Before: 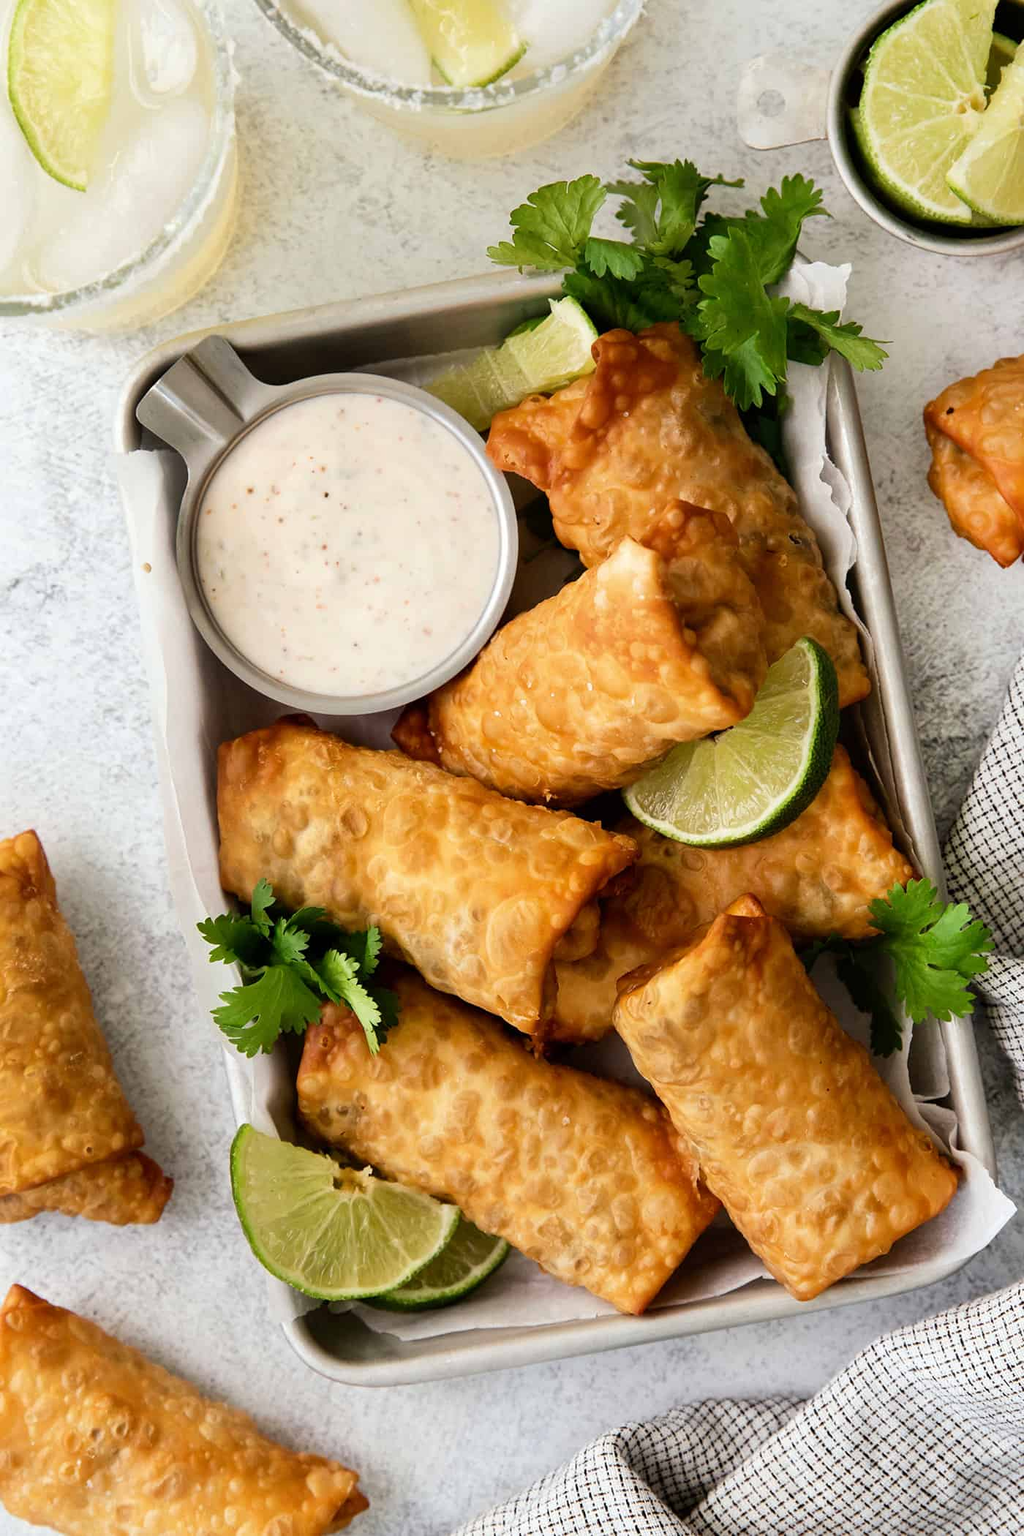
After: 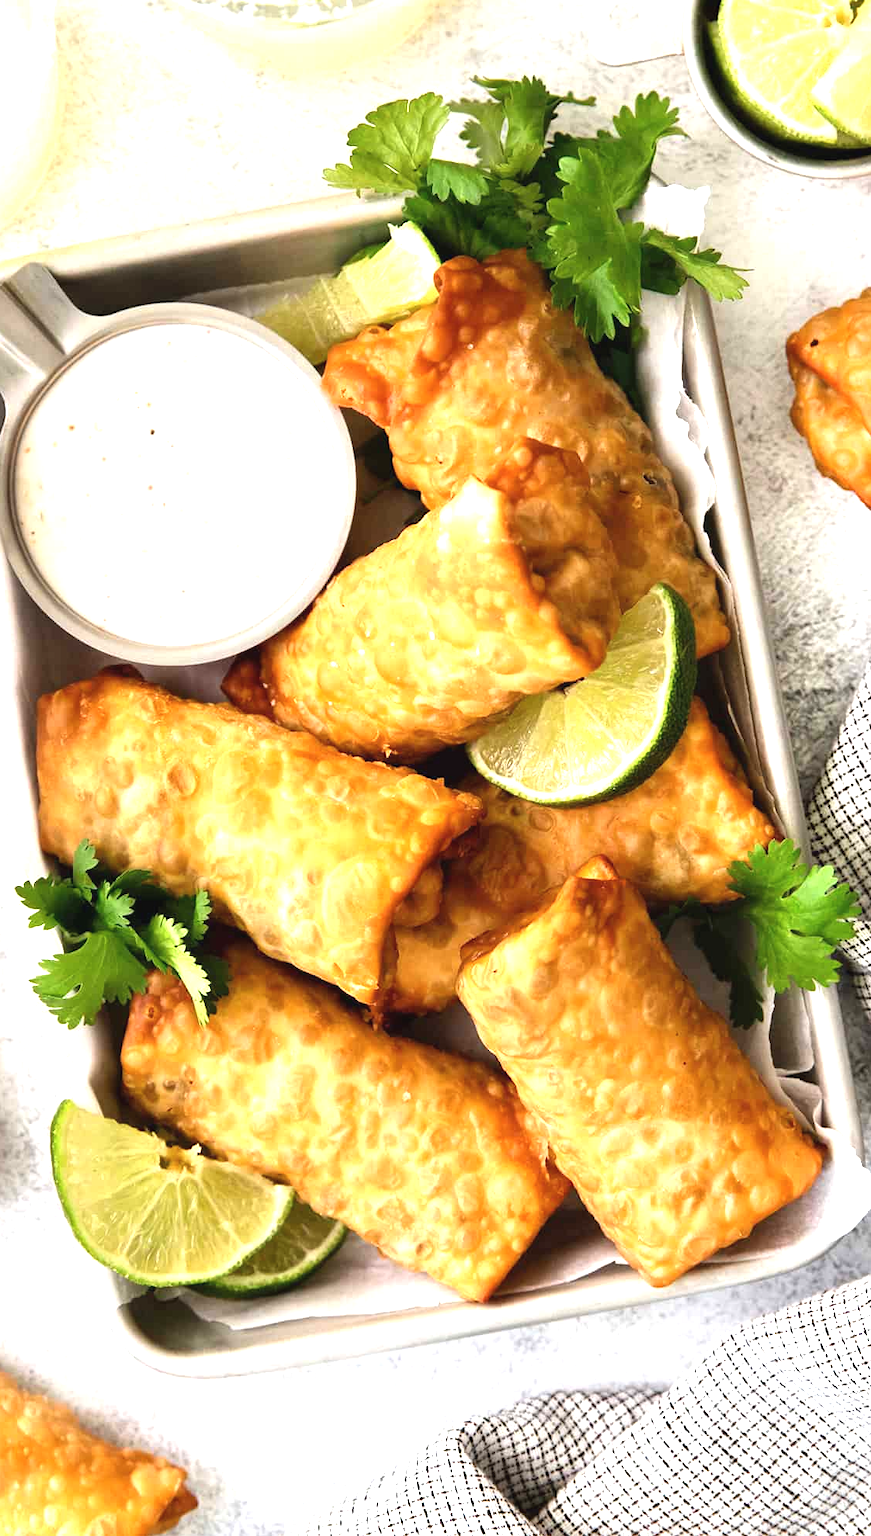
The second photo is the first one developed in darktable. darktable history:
crop and rotate: left 17.932%, top 5.754%, right 1.8%
color correction: highlights b* -0.054, saturation 0.979
exposure: black level correction -0.002, exposure 1.113 EV, compensate exposure bias true, compensate highlight preservation false
